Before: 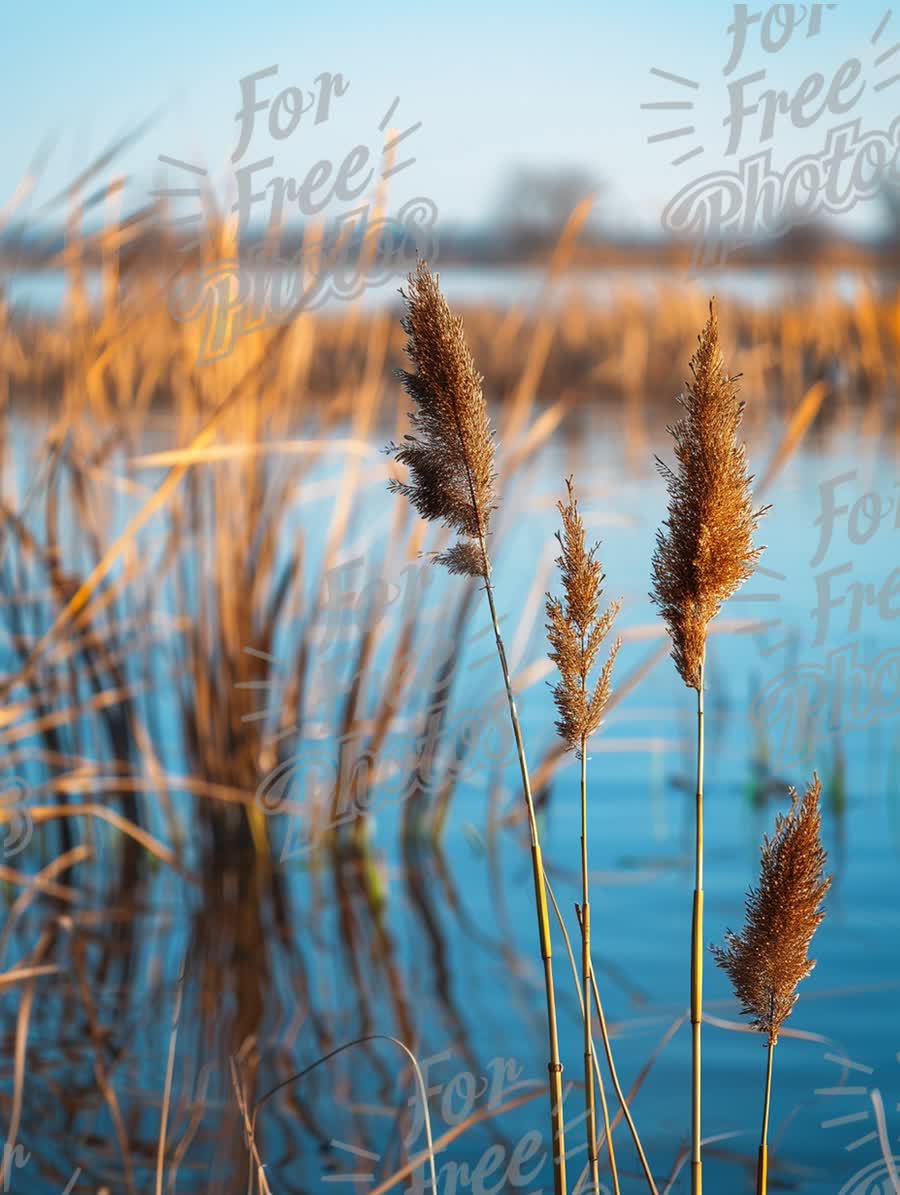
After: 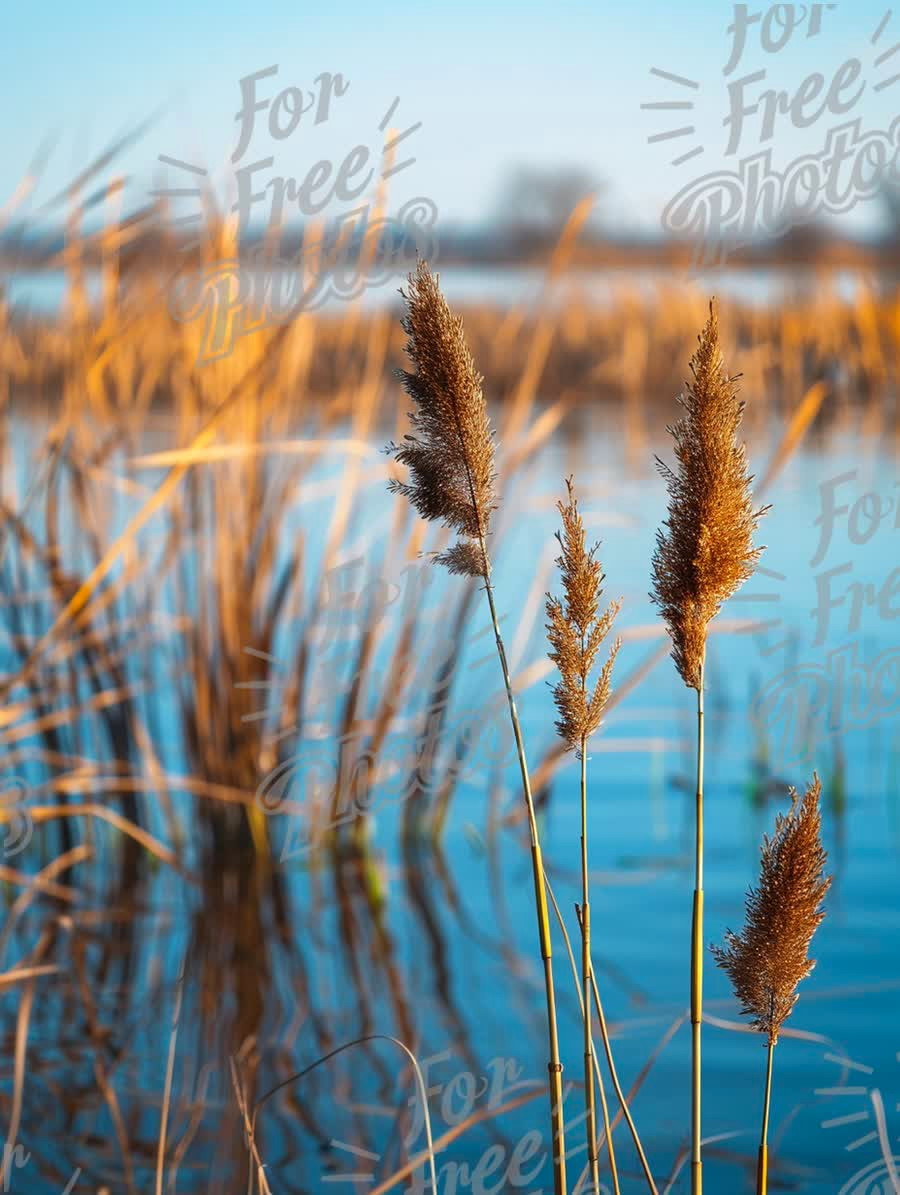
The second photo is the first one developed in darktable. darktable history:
color balance rgb: perceptual saturation grading › global saturation 0.898%, global vibrance 20%
